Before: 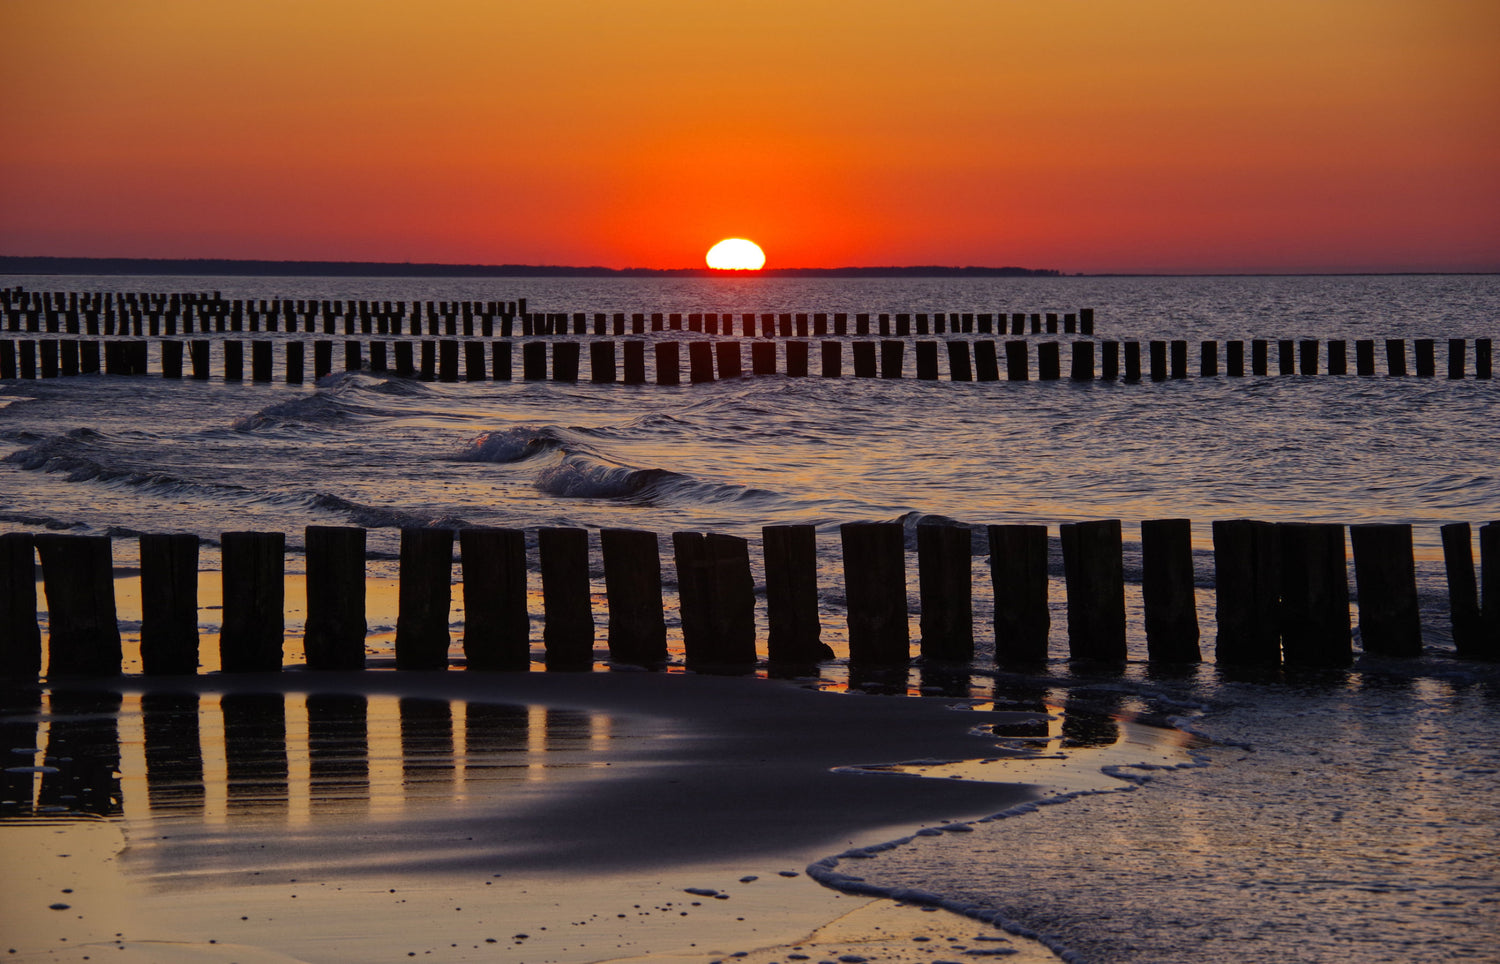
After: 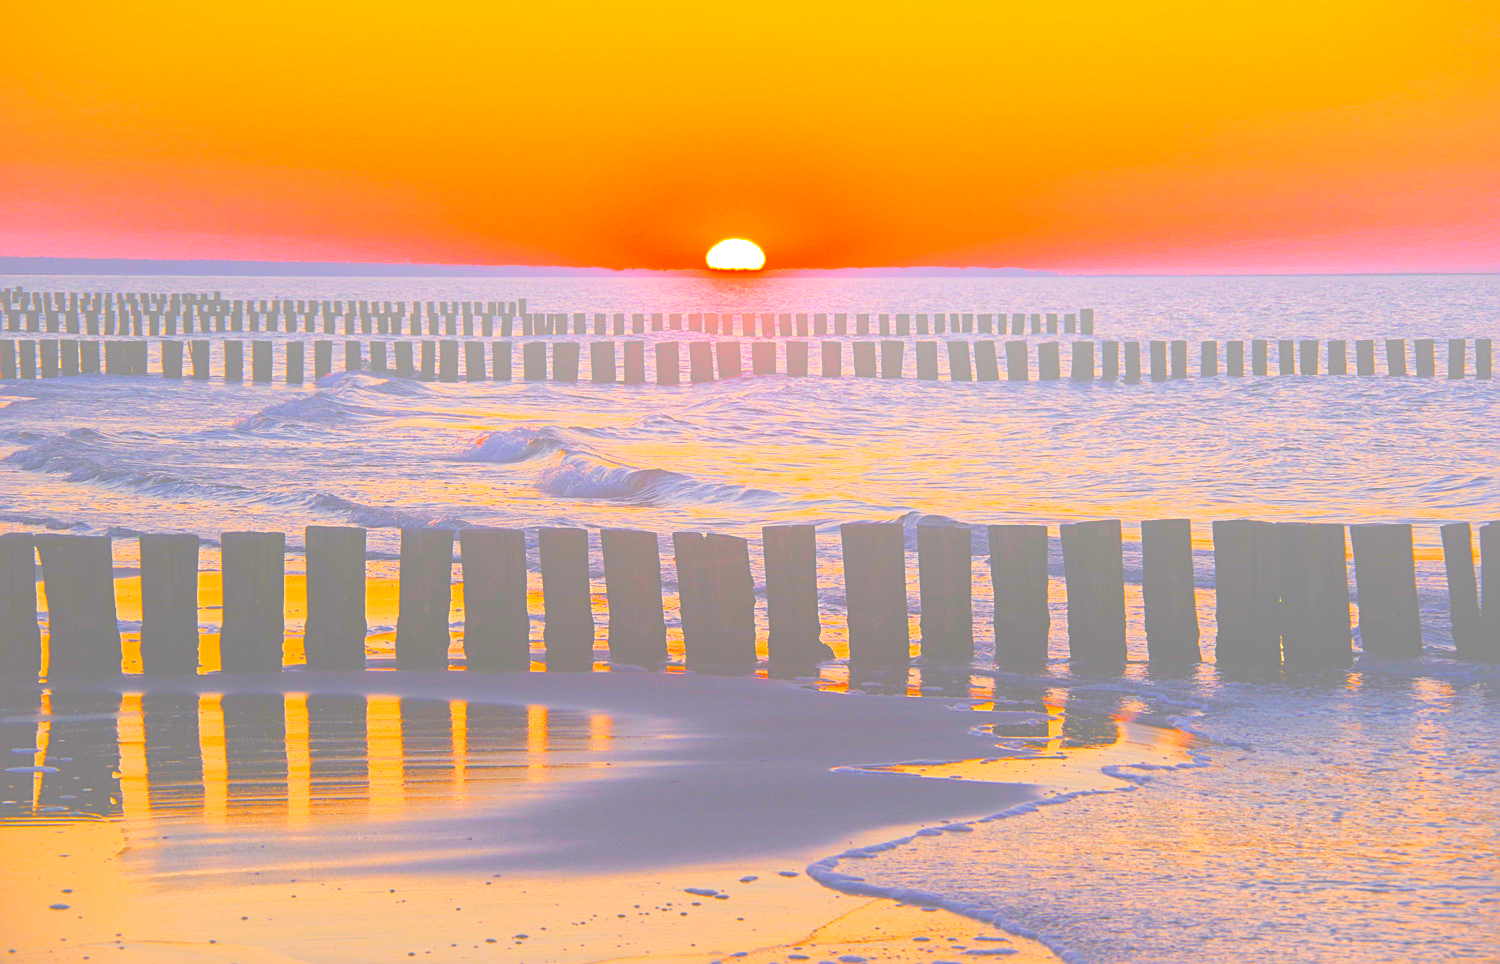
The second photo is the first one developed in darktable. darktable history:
exposure: exposure 0.6 EV, compensate highlight preservation false
sharpen: on, module defaults
bloom: size 70%, threshold 25%, strength 70%
color zones: curves: ch0 [(0, 0.499) (0.143, 0.5) (0.286, 0.5) (0.429, 0.476) (0.571, 0.284) (0.714, 0.243) (0.857, 0.449) (1, 0.499)]; ch1 [(0, 0.532) (0.143, 0.645) (0.286, 0.696) (0.429, 0.211) (0.571, 0.504) (0.714, 0.493) (0.857, 0.495) (1, 0.532)]; ch2 [(0, 0.5) (0.143, 0.5) (0.286, 0.427) (0.429, 0.324) (0.571, 0.5) (0.714, 0.5) (0.857, 0.5) (1, 0.5)]
color balance rgb: linear chroma grading › global chroma 18.9%, perceptual saturation grading › global saturation 20%, perceptual saturation grading › highlights -25%, perceptual saturation grading › shadows 50%, global vibrance 18.93%
